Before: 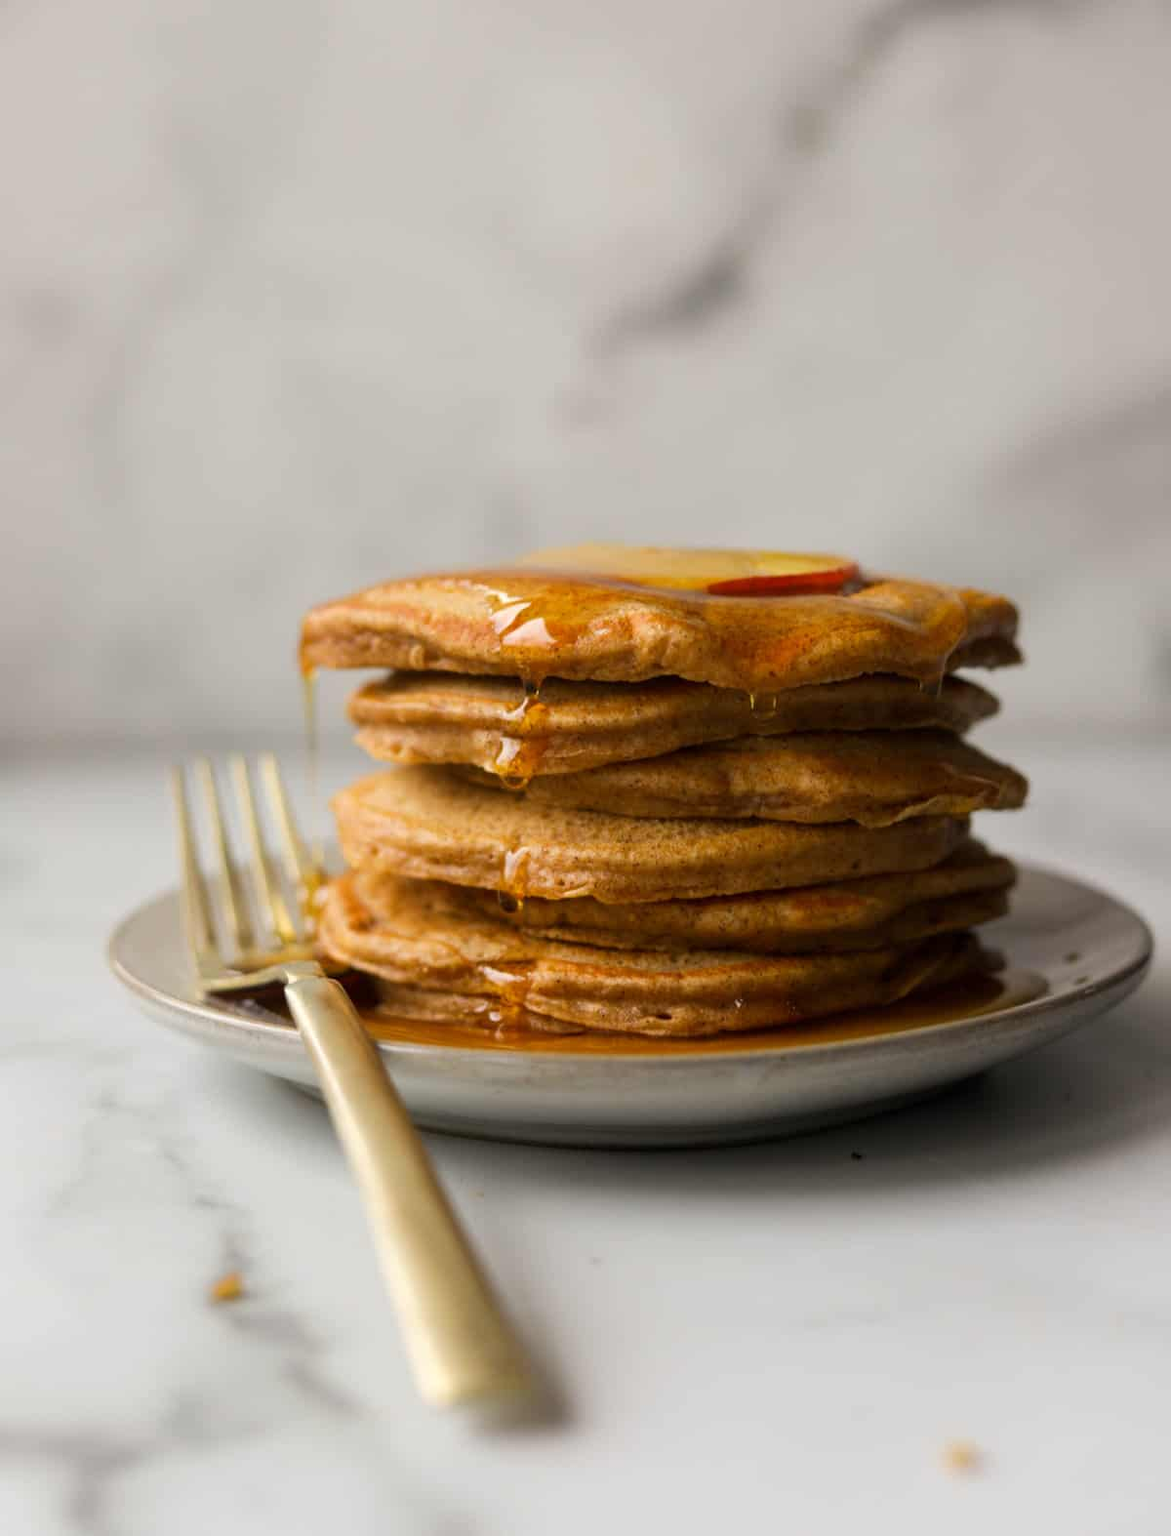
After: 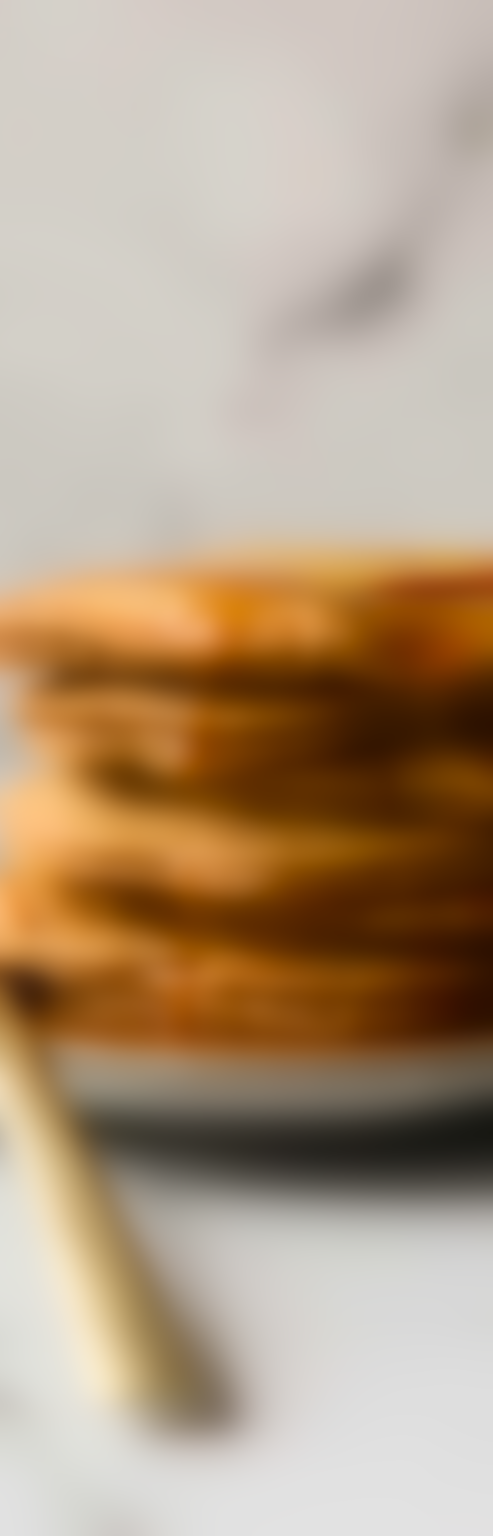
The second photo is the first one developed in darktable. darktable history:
tone equalizer: on, module defaults
crop: left 28.583%, right 29.231%
contrast brightness saturation: contrast 0.15, brightness -0.01, saturation 0.1
lowpass: radius 16, unbound 0
white balance: emerald 1
